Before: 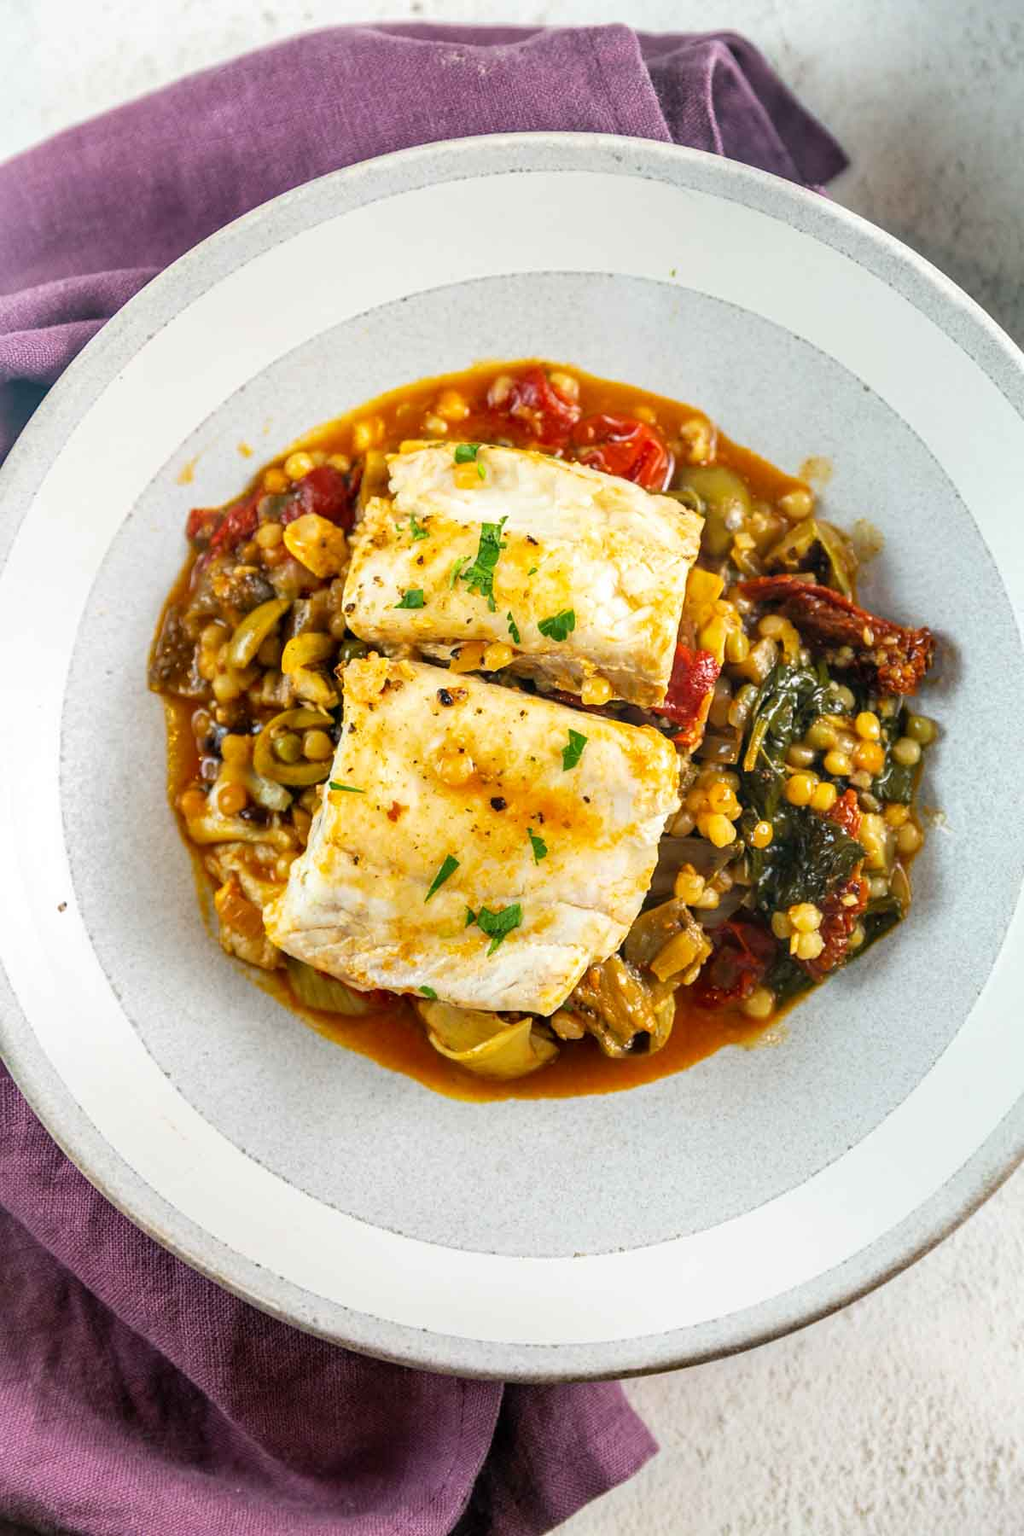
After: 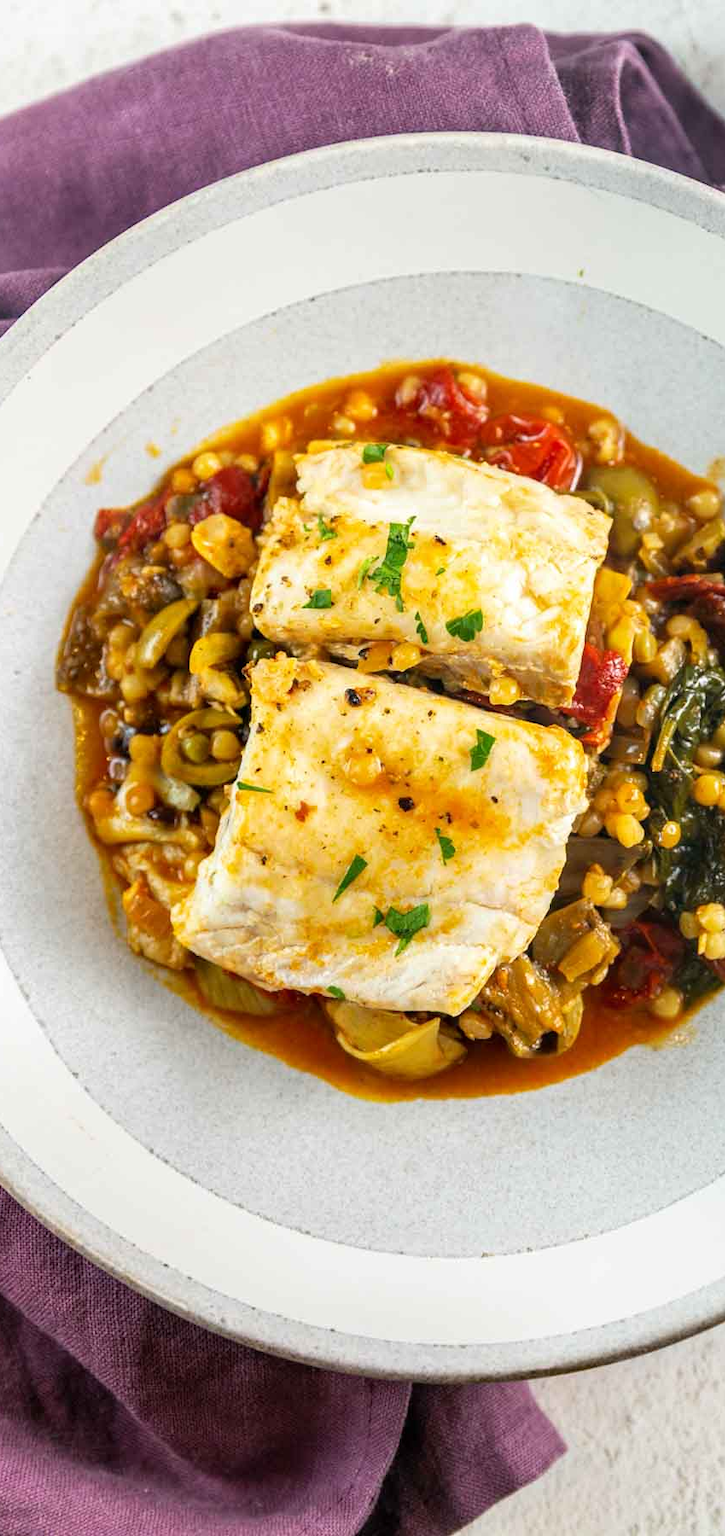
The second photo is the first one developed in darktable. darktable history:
crop and rotate: left 9.015%, right 20.117%
